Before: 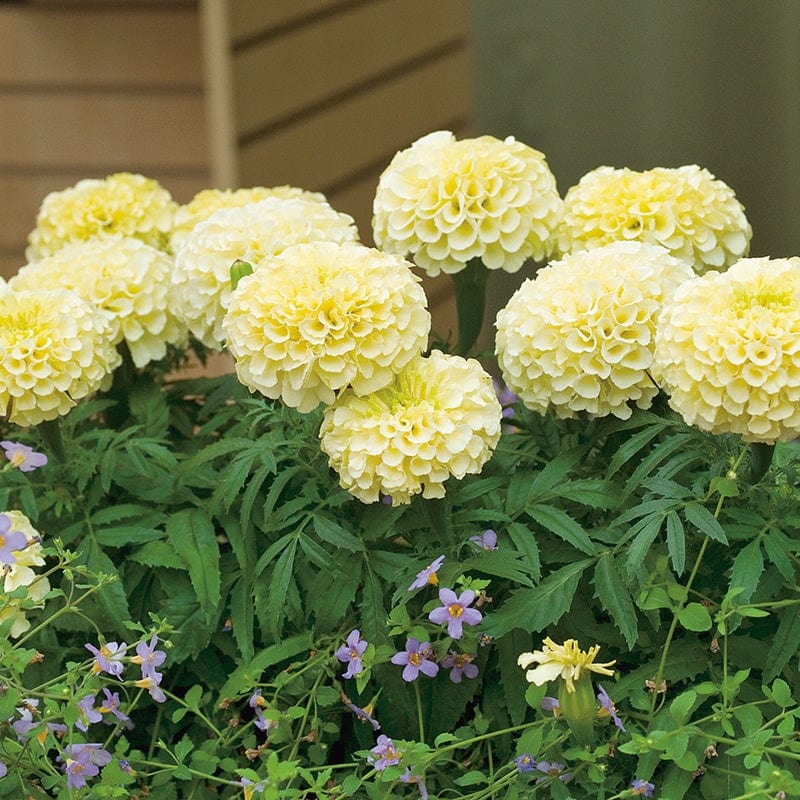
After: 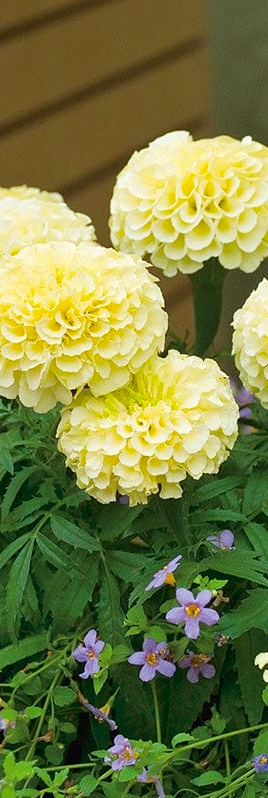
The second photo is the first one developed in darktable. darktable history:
tone equalizer: smoothing diameter 24.85%, edges refinement/feathering 14.15, preserve details guided filter
contrast brightness saturation: contrast 0.08, saturation 0.203
crop: left 32.97%, right 33.433%
